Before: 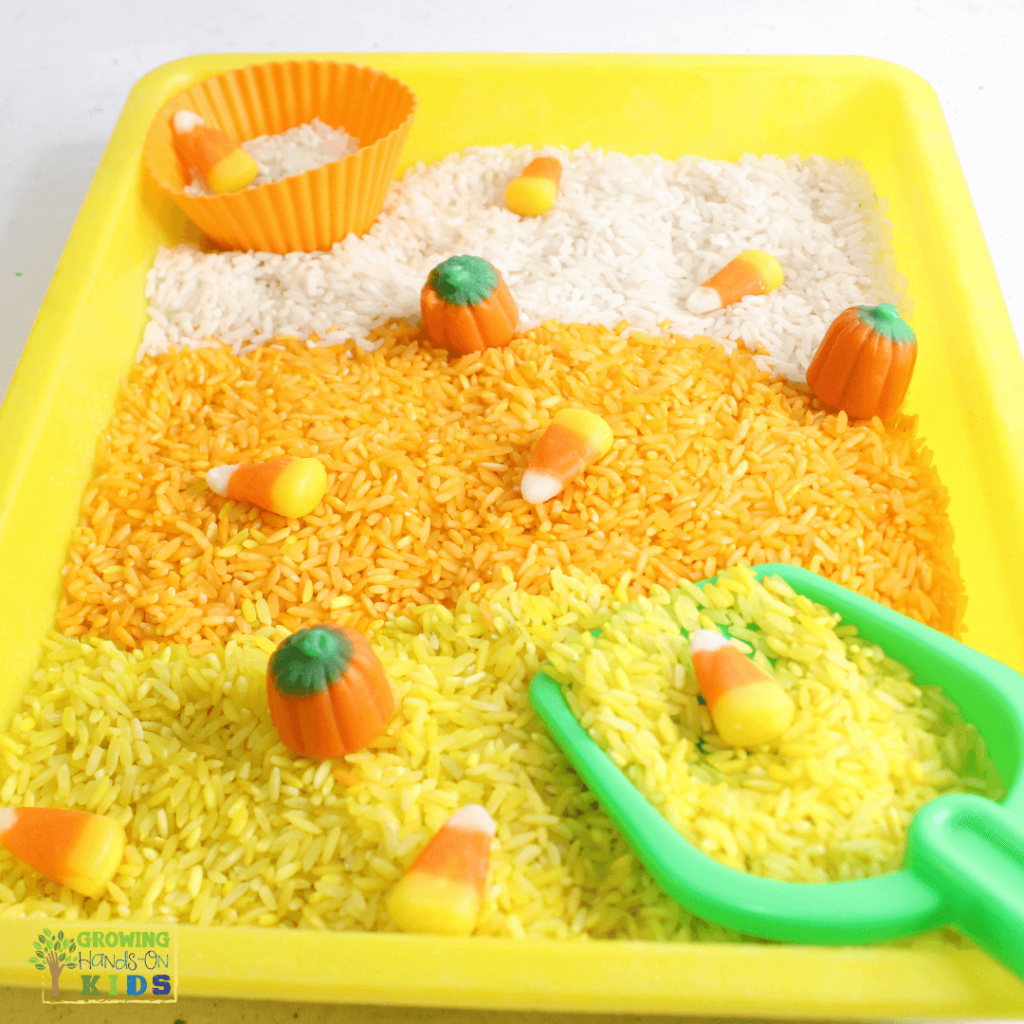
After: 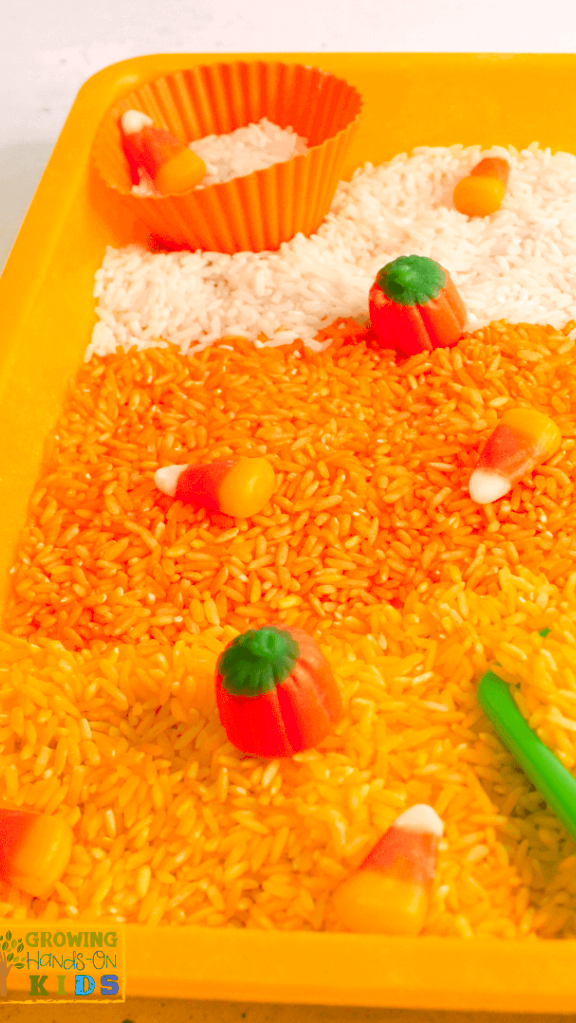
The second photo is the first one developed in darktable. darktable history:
color zones: curves: ch0 [(0.473, 0.374) (0.742, 0.784)]; ch1 [(0.354, 0.737) (0.742, 0.705)]; ch2 [(0.318, 0.421) (0.758, 0.532)]
crop: left 5.114%, right 38.589%
color correction: highlights a* 4.02, highlights b* 4.98, shadows a* -7.55, shadows b* 4.98
